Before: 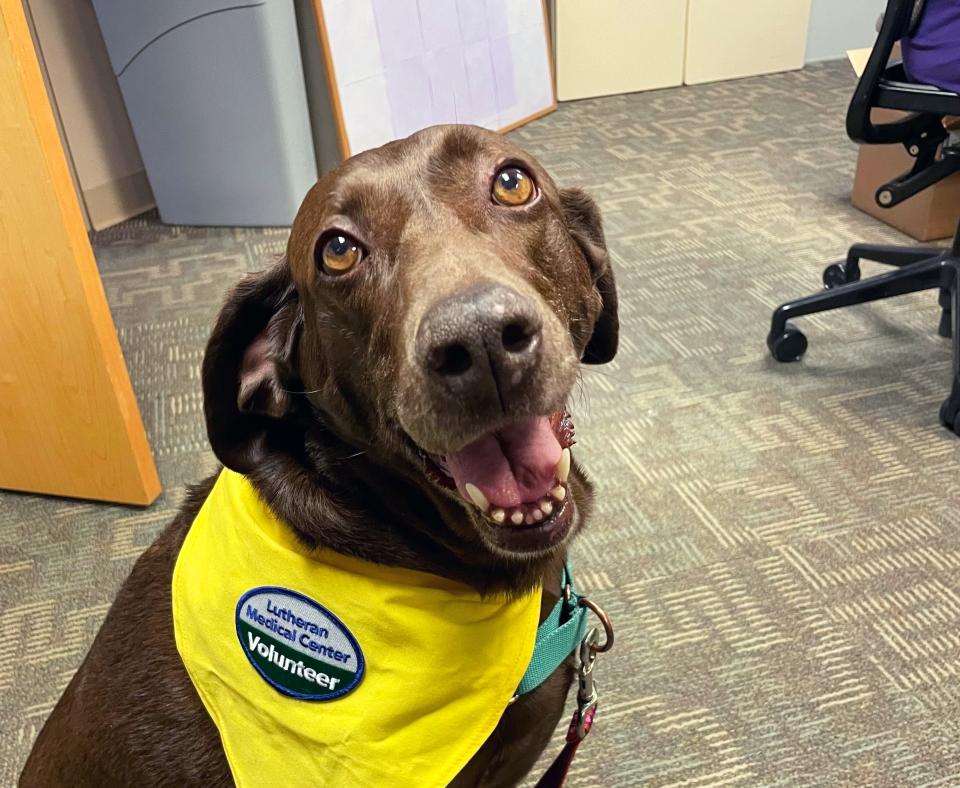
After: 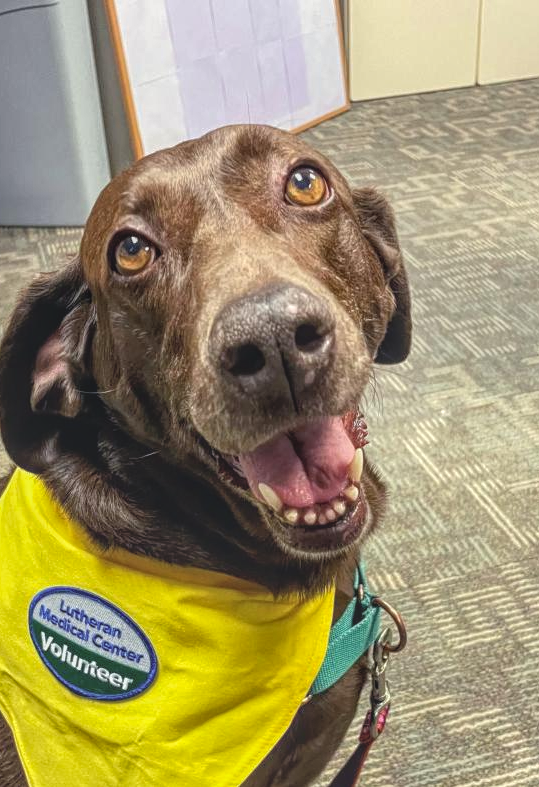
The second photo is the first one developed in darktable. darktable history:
crop: left 21.644%, right 22.138%, bottom 0.012%
local contrast: highlights 67%, shadows 33%, detail 166%, midtone range 0.2
